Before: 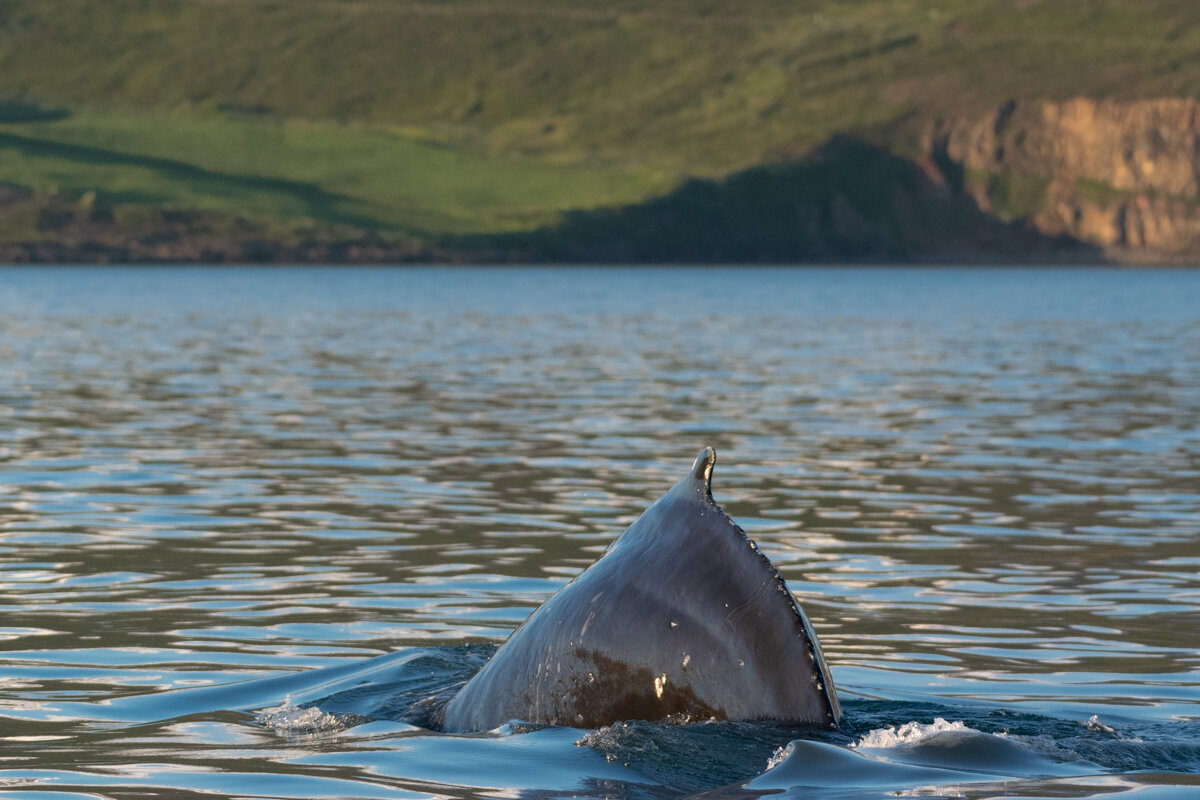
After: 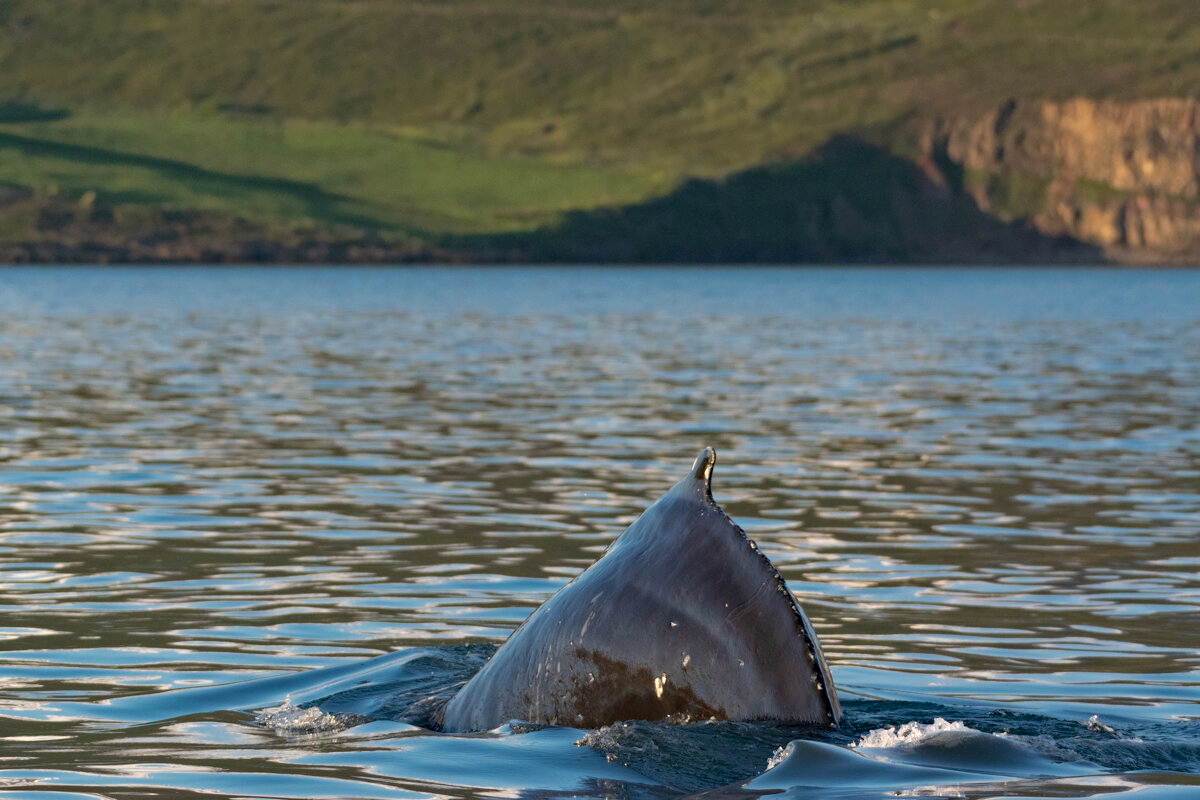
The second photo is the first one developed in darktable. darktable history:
haze removal: compatibility mode true, adaptive false
contrast equalizer: y [[0.5, 0.5, 0.544, 0.569, 0.5, 0.5], [0.5 ×6], [0.5 ×6], [0 ×6], [0 ×6]], mix 0.305
